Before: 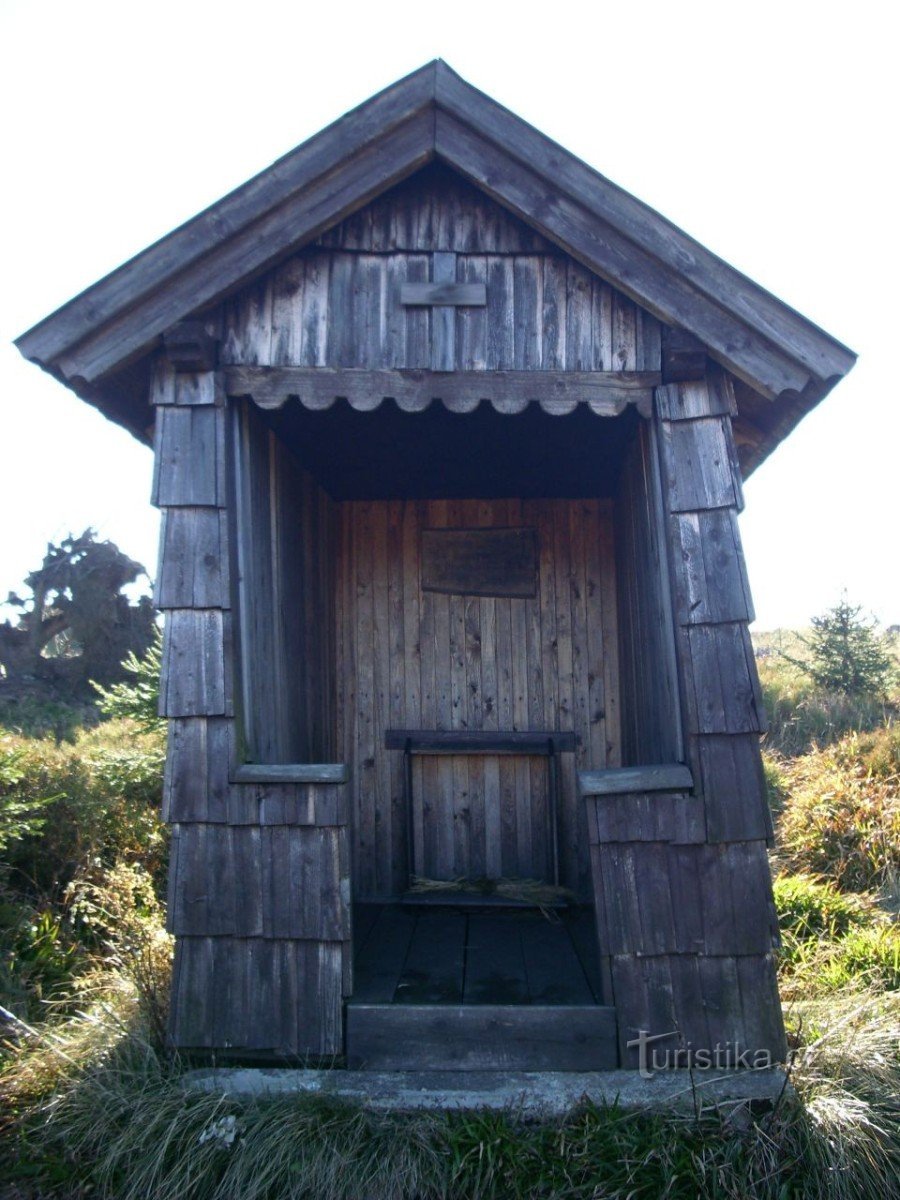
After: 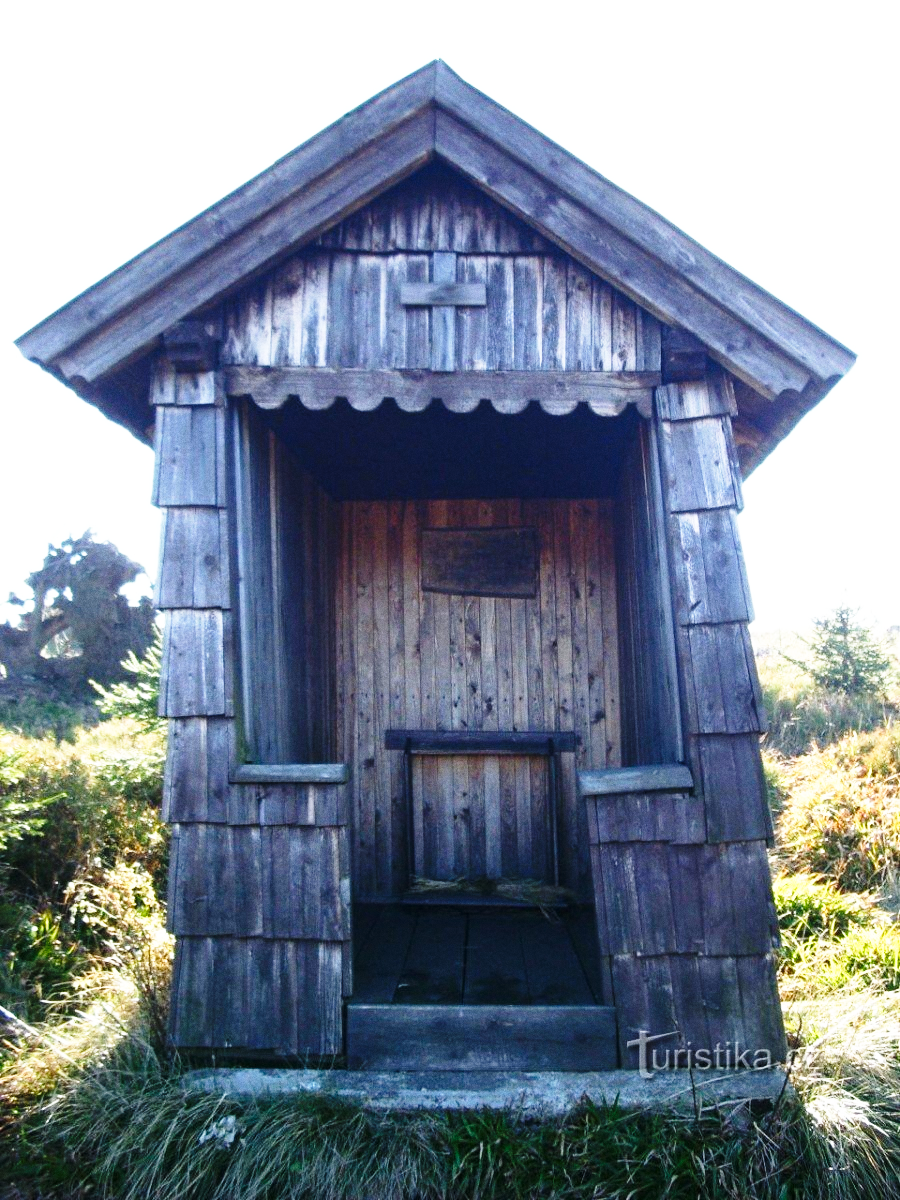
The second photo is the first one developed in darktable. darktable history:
base curve: curves: ch0 [(0, 0) (0.026, 0.03) (0.109, 0.232) (0.351, 0.748) (0.669, 0.968) (1, 1)], preserve colors none
grain: coarseness 0.09 ISO
